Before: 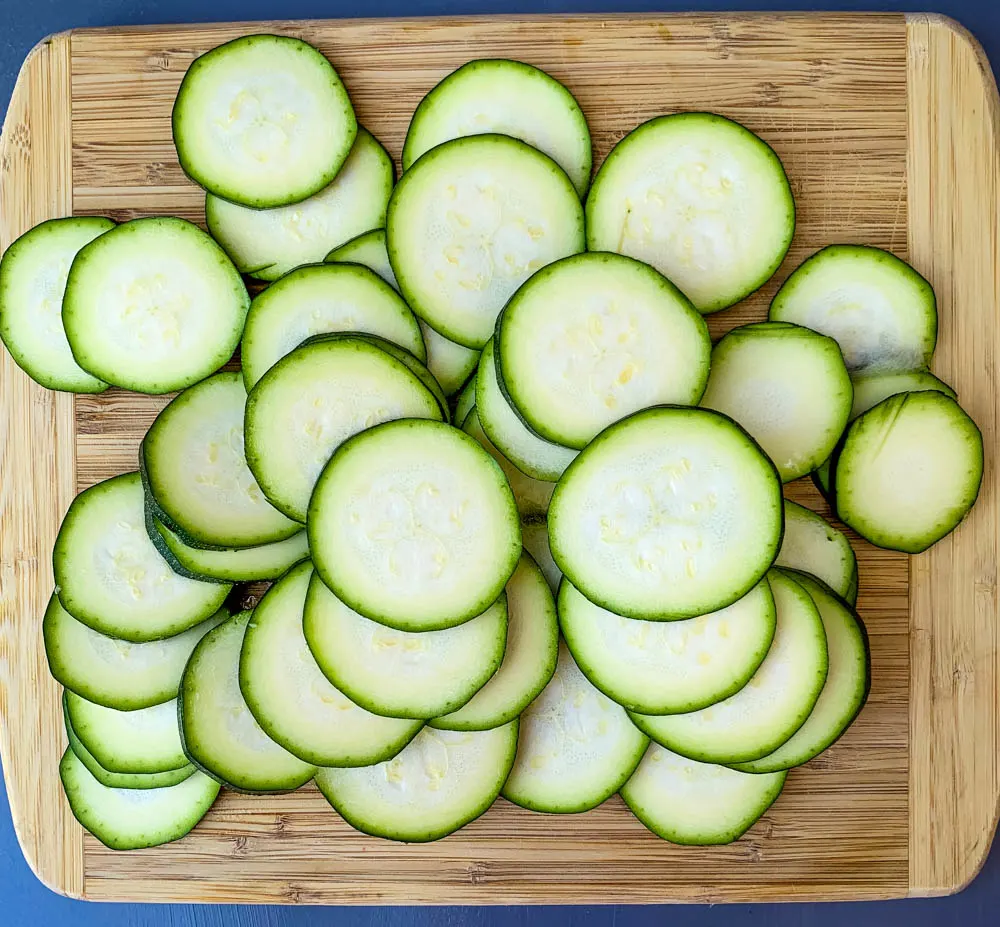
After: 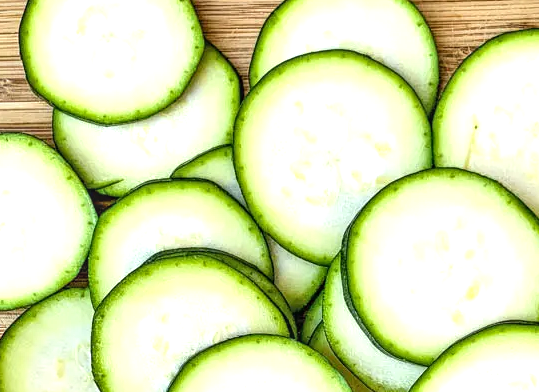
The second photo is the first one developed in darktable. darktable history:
crop: left 15.306%, top 9.065%, right 30.789%, bottom 48.638%
exposure: exposure 0.648 EV, compensate highlight preservation false
local contrast: on, module defaults
